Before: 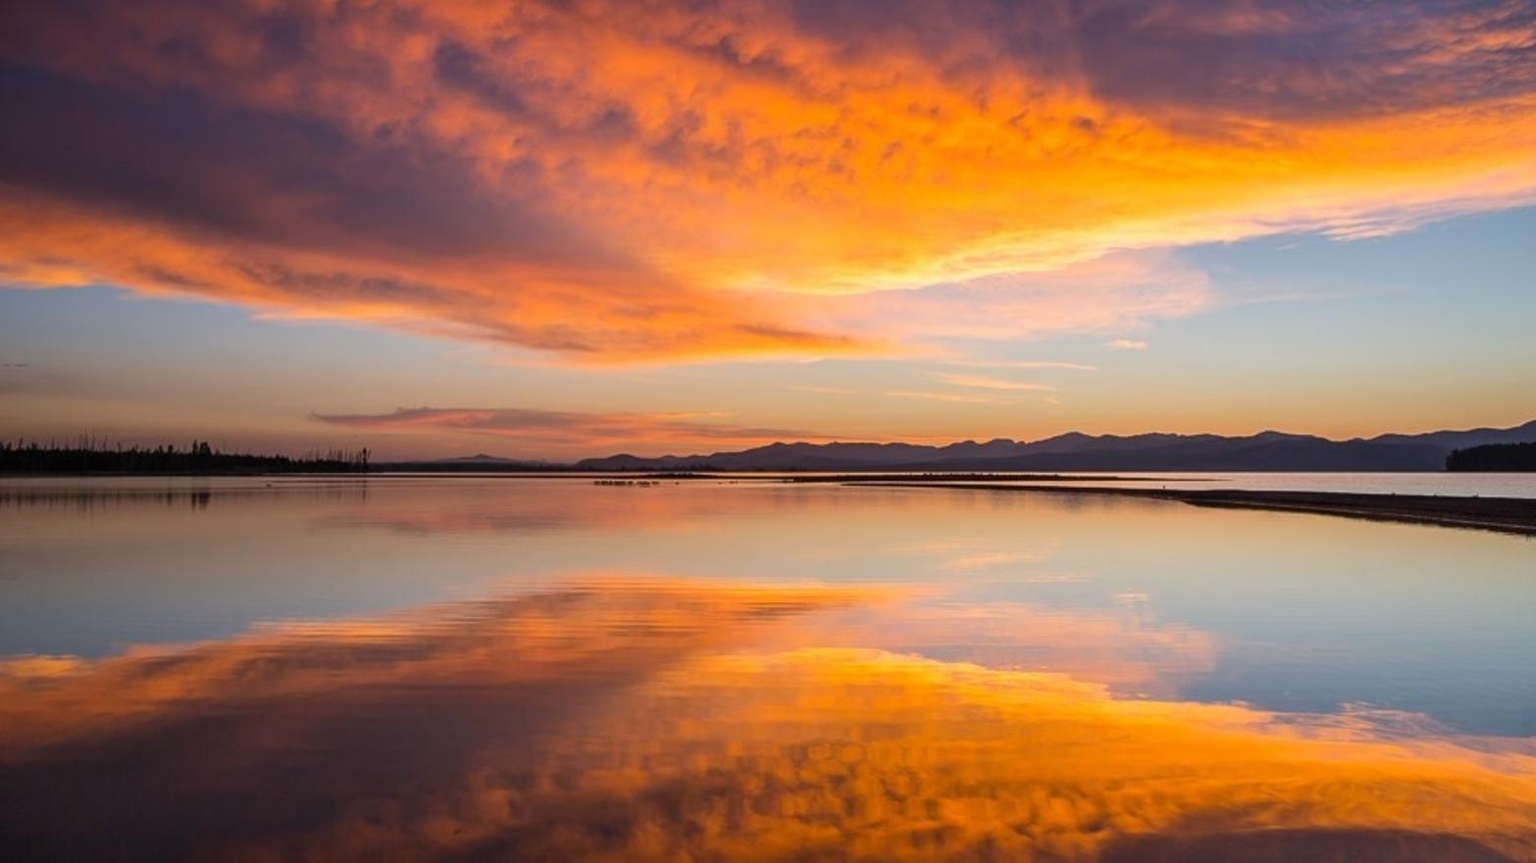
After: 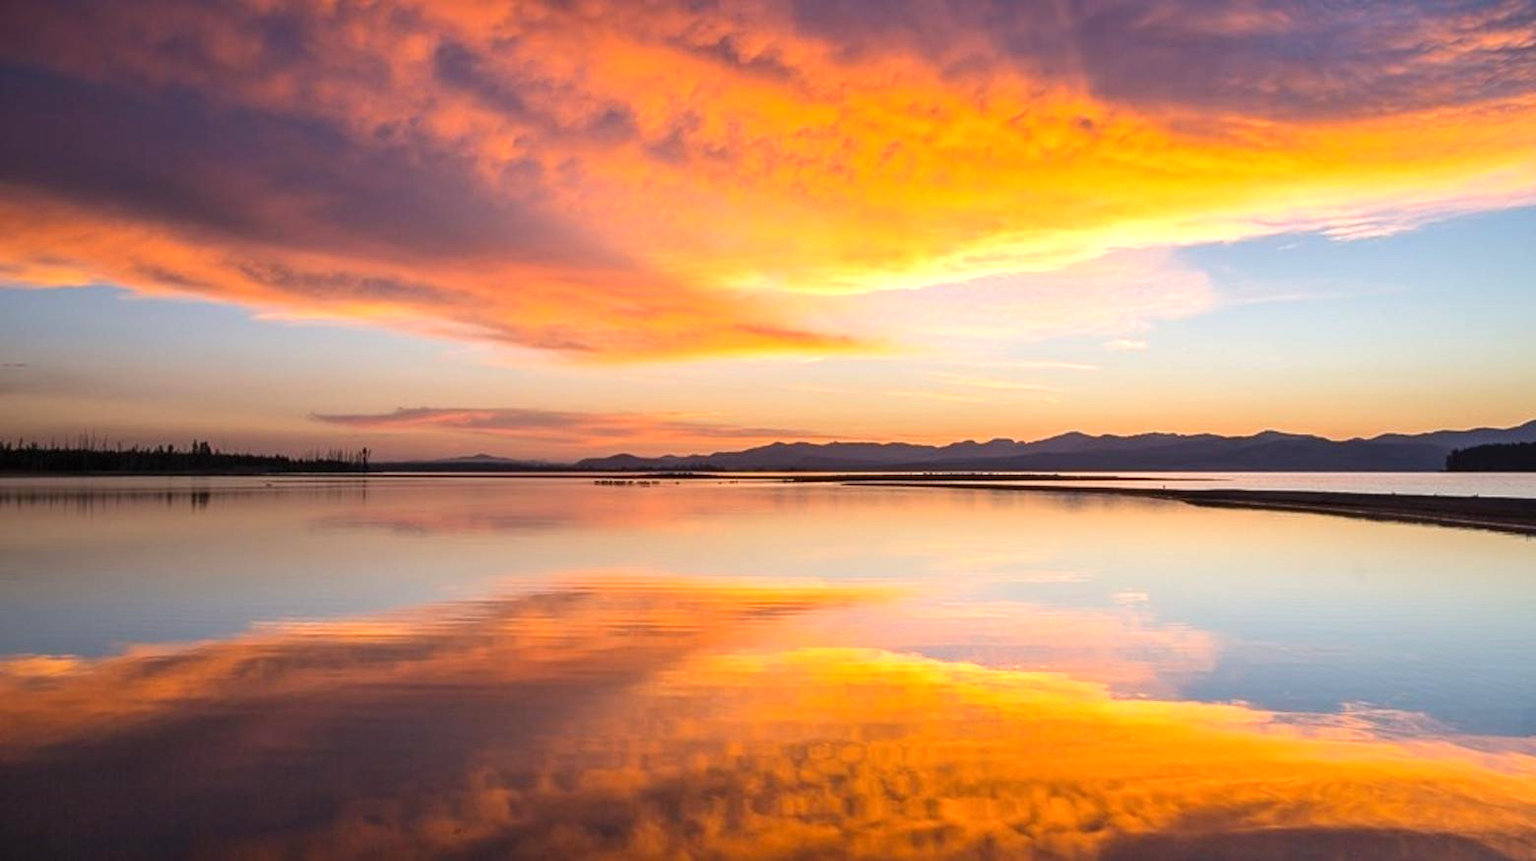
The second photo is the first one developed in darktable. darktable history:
crop: bottom 0.071%
exposure: exposure 0.559 EV, compensate highlight preservation false
